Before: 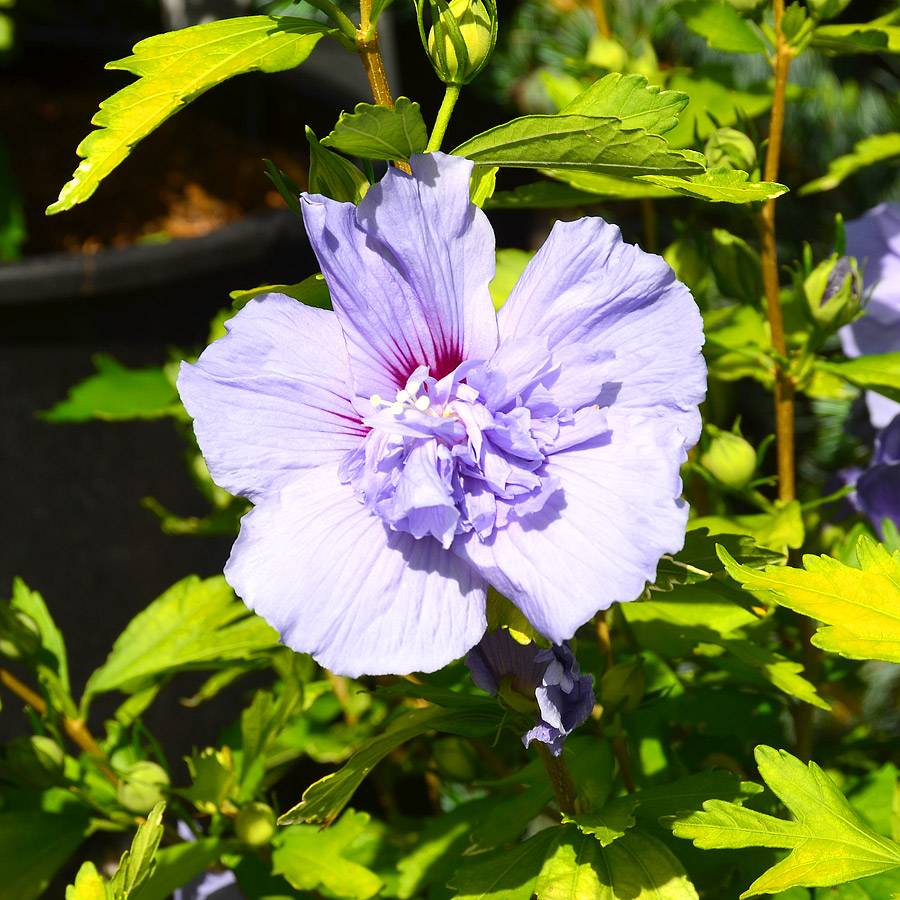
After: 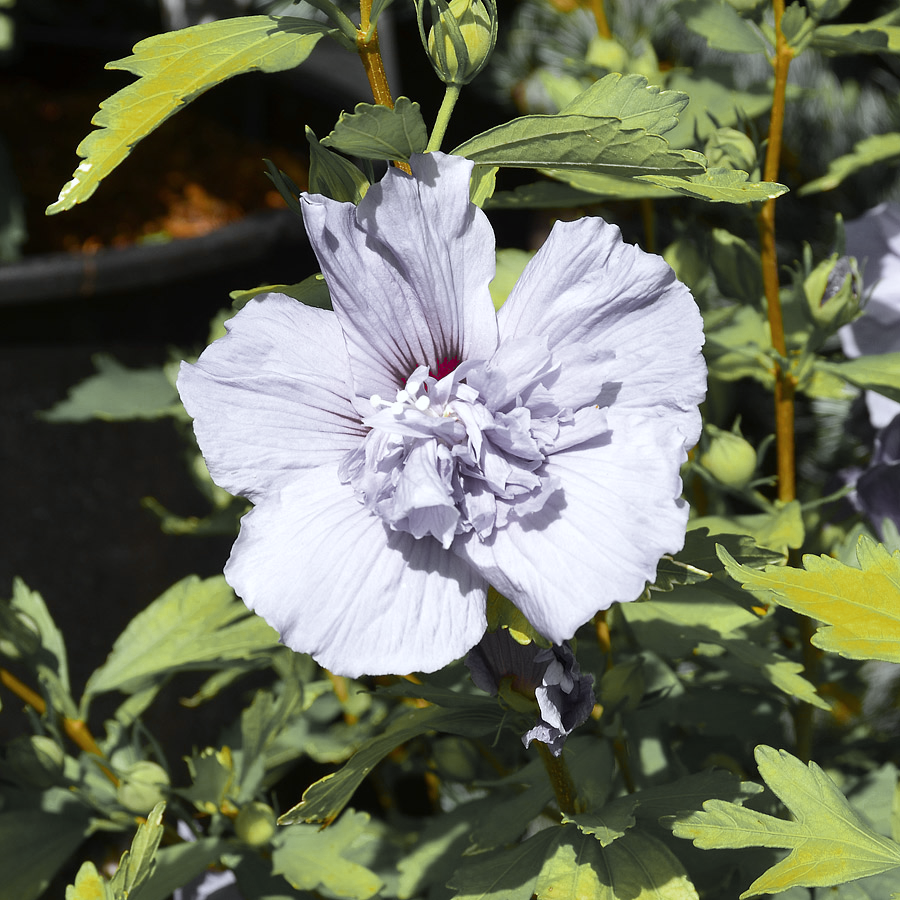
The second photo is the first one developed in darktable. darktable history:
color correction: highlights a* -2.24, highlights b* -18.1
color zones: curves: ch0 [(0.004, 0.388) (0.125, 0.392) (0.25, 0.404) (0.375, 0.5) (0.5, 0.5) (0.625, 0.5) (0.75, 0.5) (0.875, 0.5)]; ch1 [(0, 0.5) (0.125, 0.5) (0.25, 0.5) (0.375, 0.124) (0.524, 0.124) (0.645, 0.128) (0.789, 0.132) (0.914, 0.096) (0.998, 0.068)]
